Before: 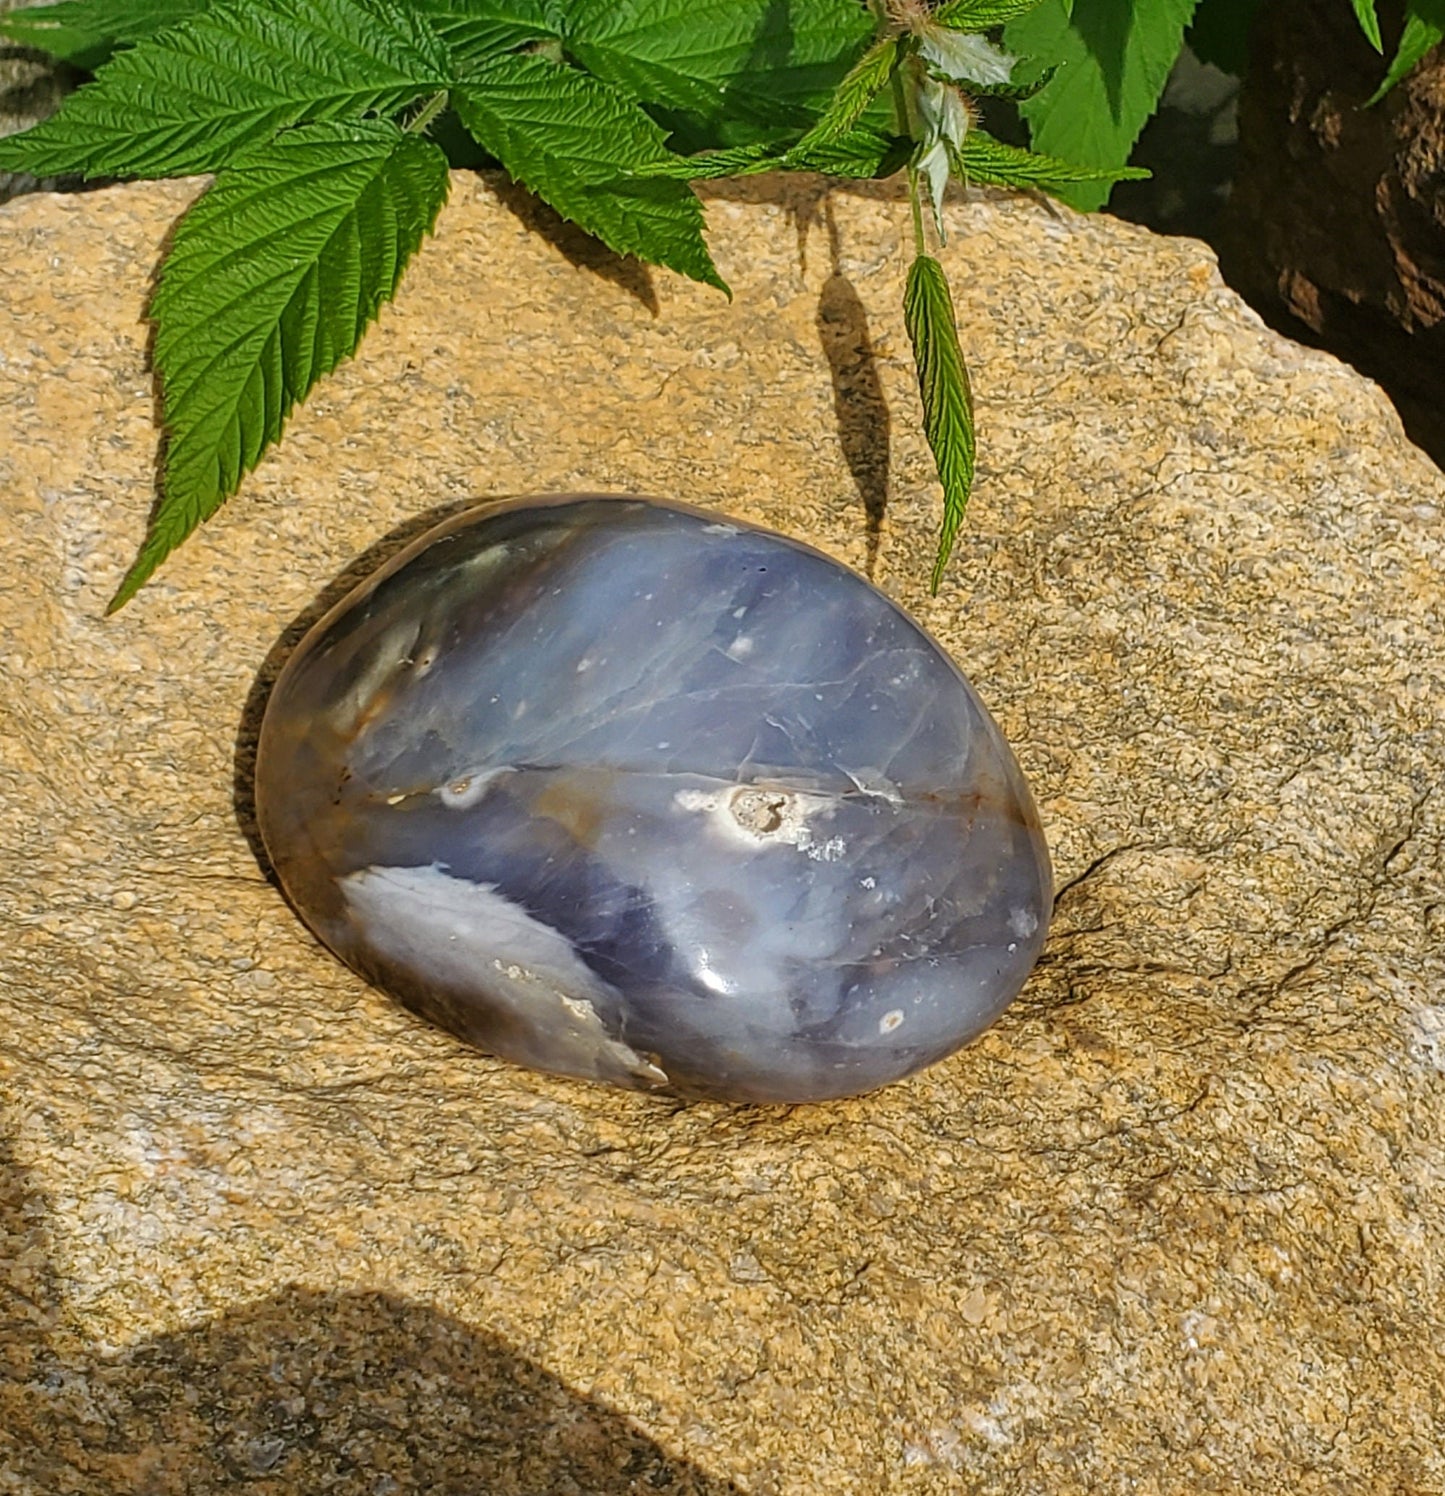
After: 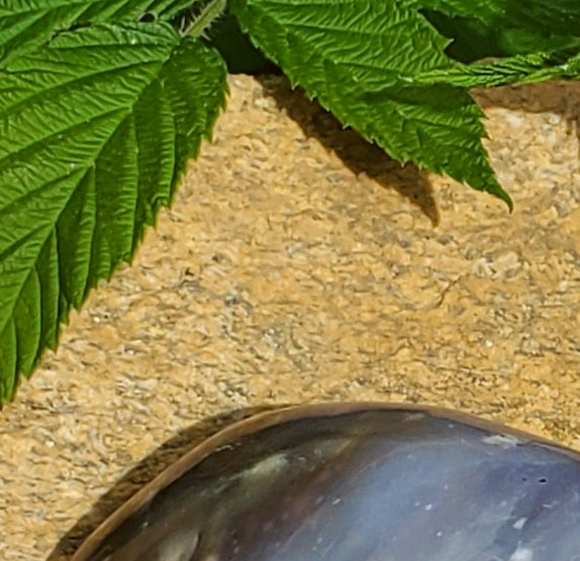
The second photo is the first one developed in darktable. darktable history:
rotate and perspective: rotation 0.174°, lens shift (vertical) 0.013, lens shift (horizontal) 0.019, shear 0.001, automatic cropping original format, crop left 0.007, crop right 0.991, crop top 0.016, crop bottom 0.997
color correction: highlights a* -2.73, highlights b* -2.09, shadows a* 2.41, shadows b* 2.73
crop: left 15.452%, top 5.459%, right 43.956%, bottom 56.62%
